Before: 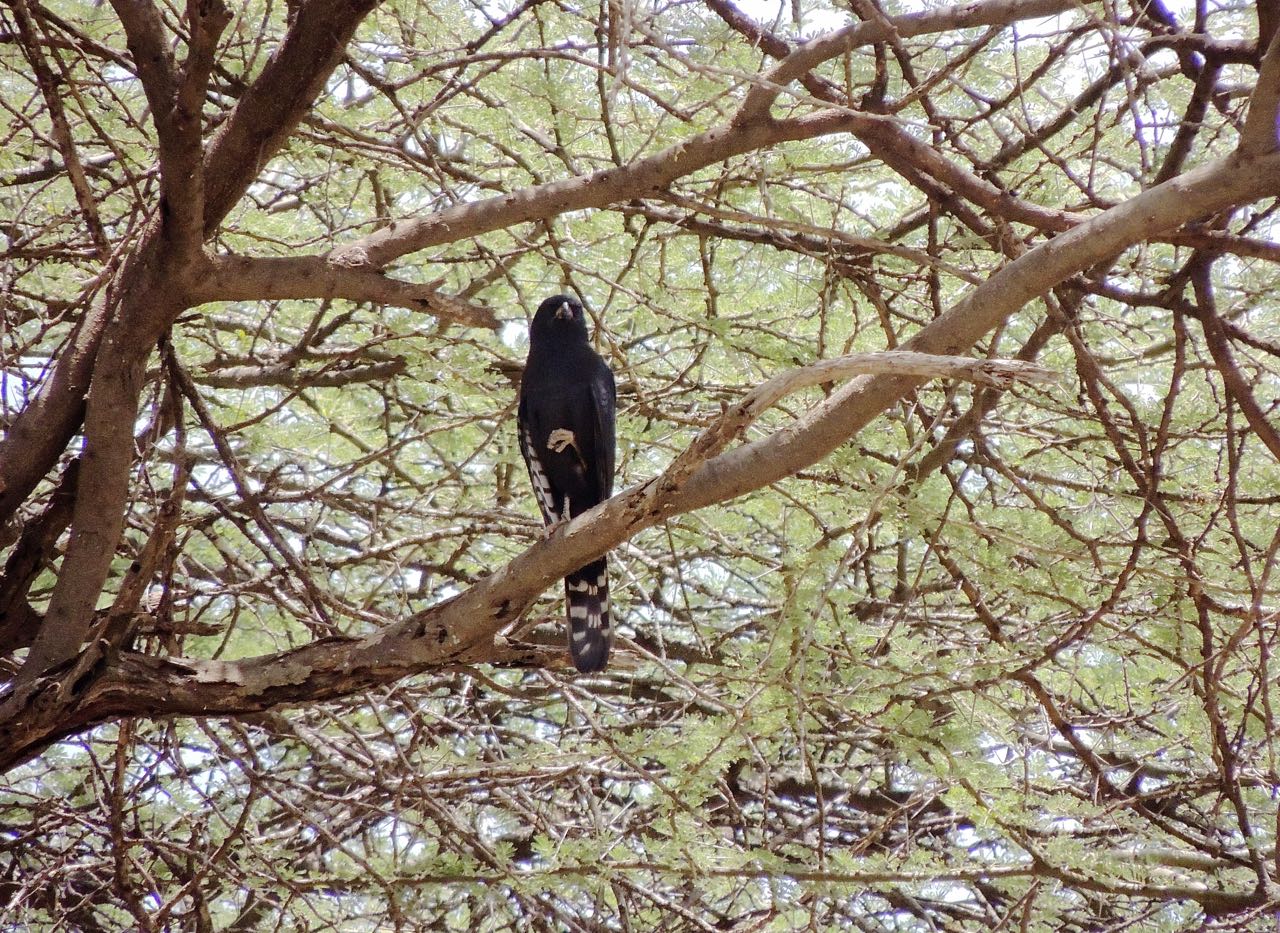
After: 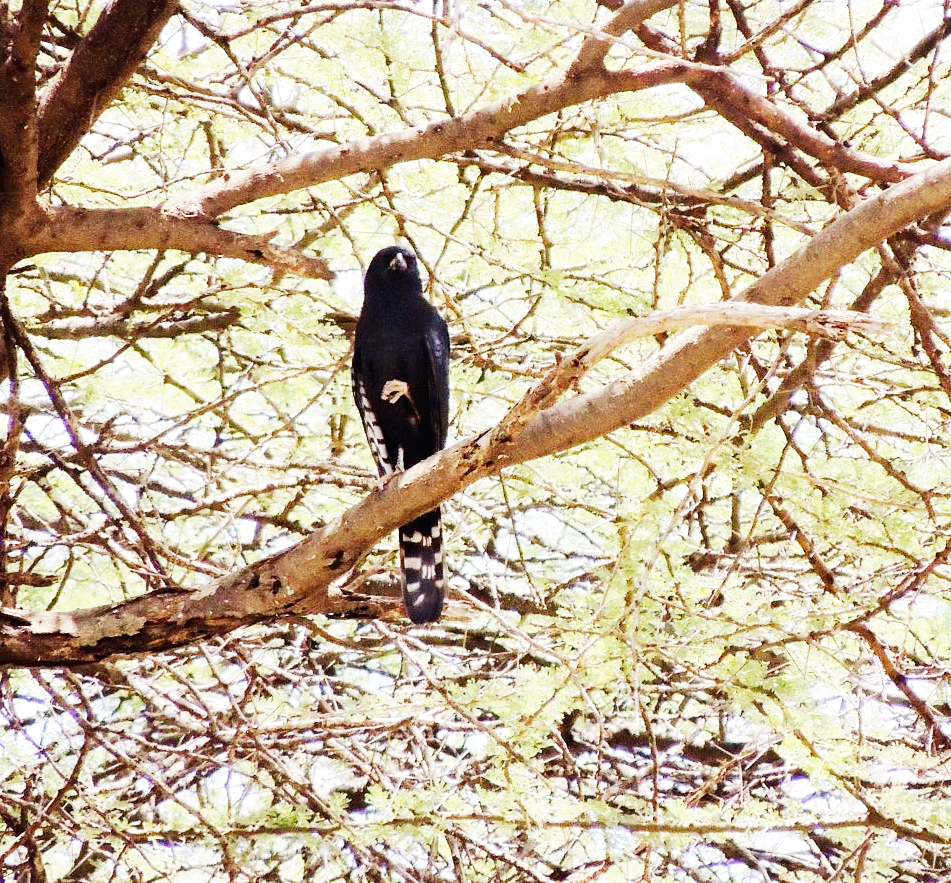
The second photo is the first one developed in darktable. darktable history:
crop and rotate: left 13.039%, top 5.338%, right 12.591%
base curve: curves: ch0 [(0, 0) (0.007, 0.004) (0.027, 0.03) (0.046, 0.07) (0.207, 0.54) (0.442, 0.872) (0.673, 0.972) (1, 1)], preserve colors none
